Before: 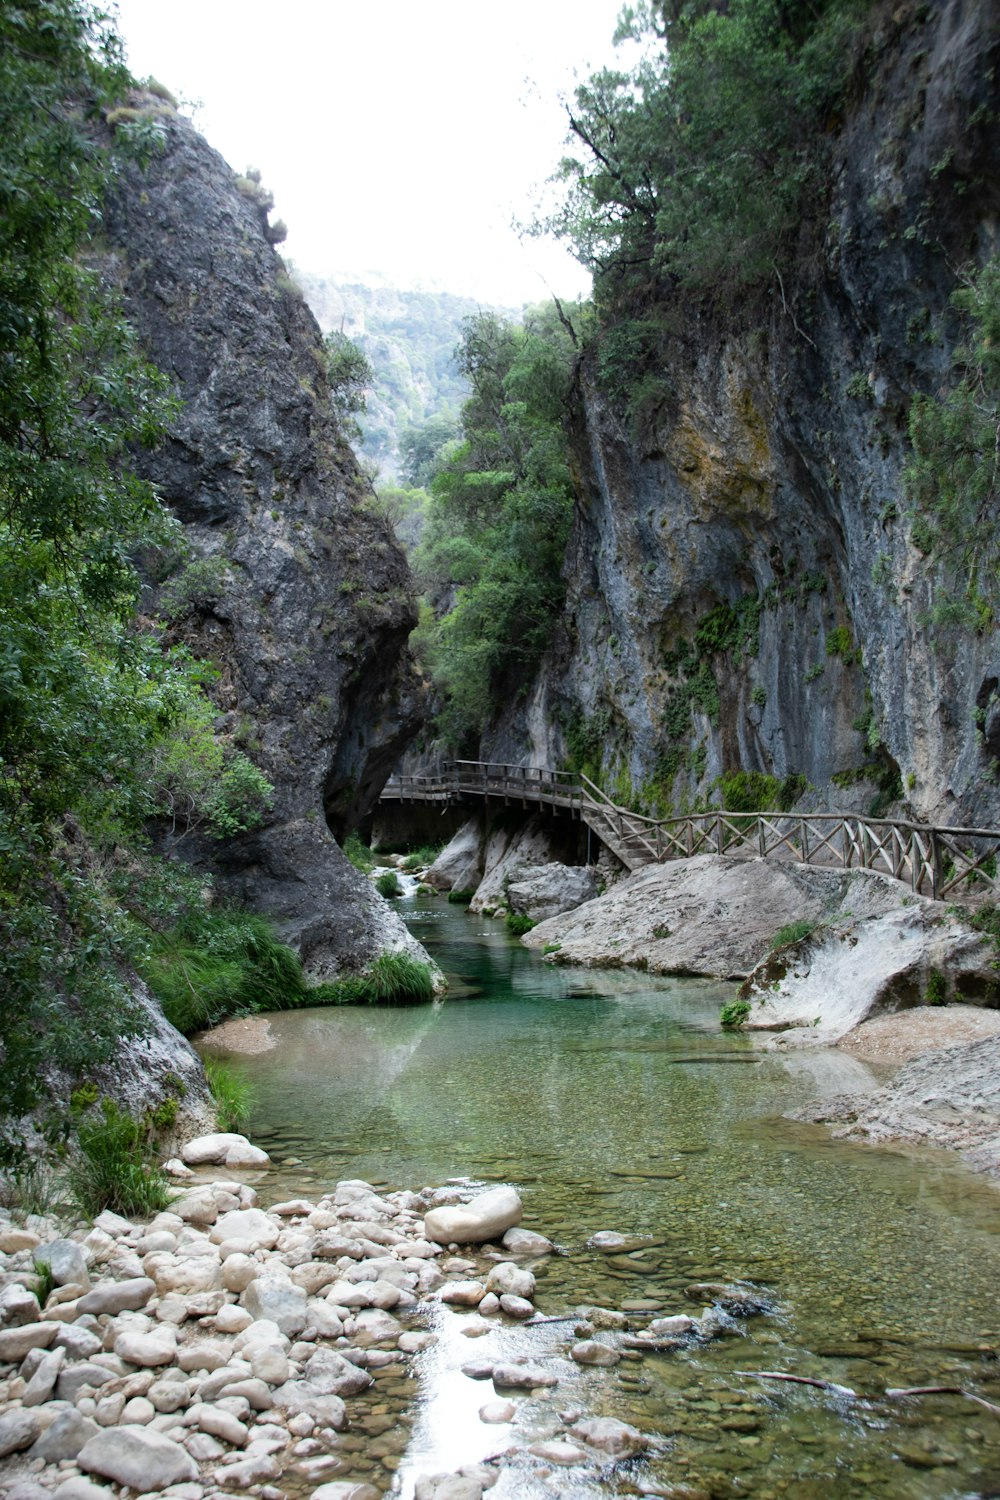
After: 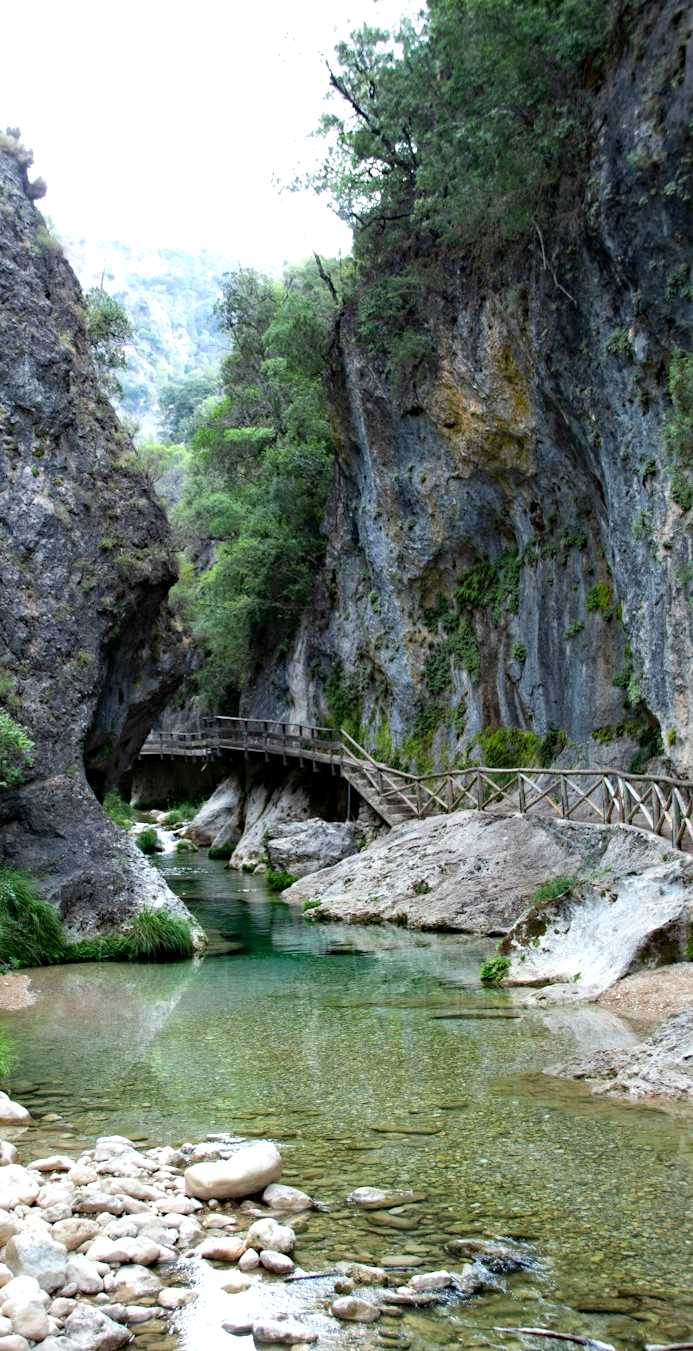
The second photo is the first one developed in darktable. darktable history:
crop and rotate: left 24.086%, top 2.985%, right 6.575%, bottom 6.909%
exposure: black level correction 0.001, exposure 0.499 EV, compensate exposure bias true, compensate highlight preservation false
haze removal: strength 0.292, distance 0.25, compatibility mode true, adaptive false
